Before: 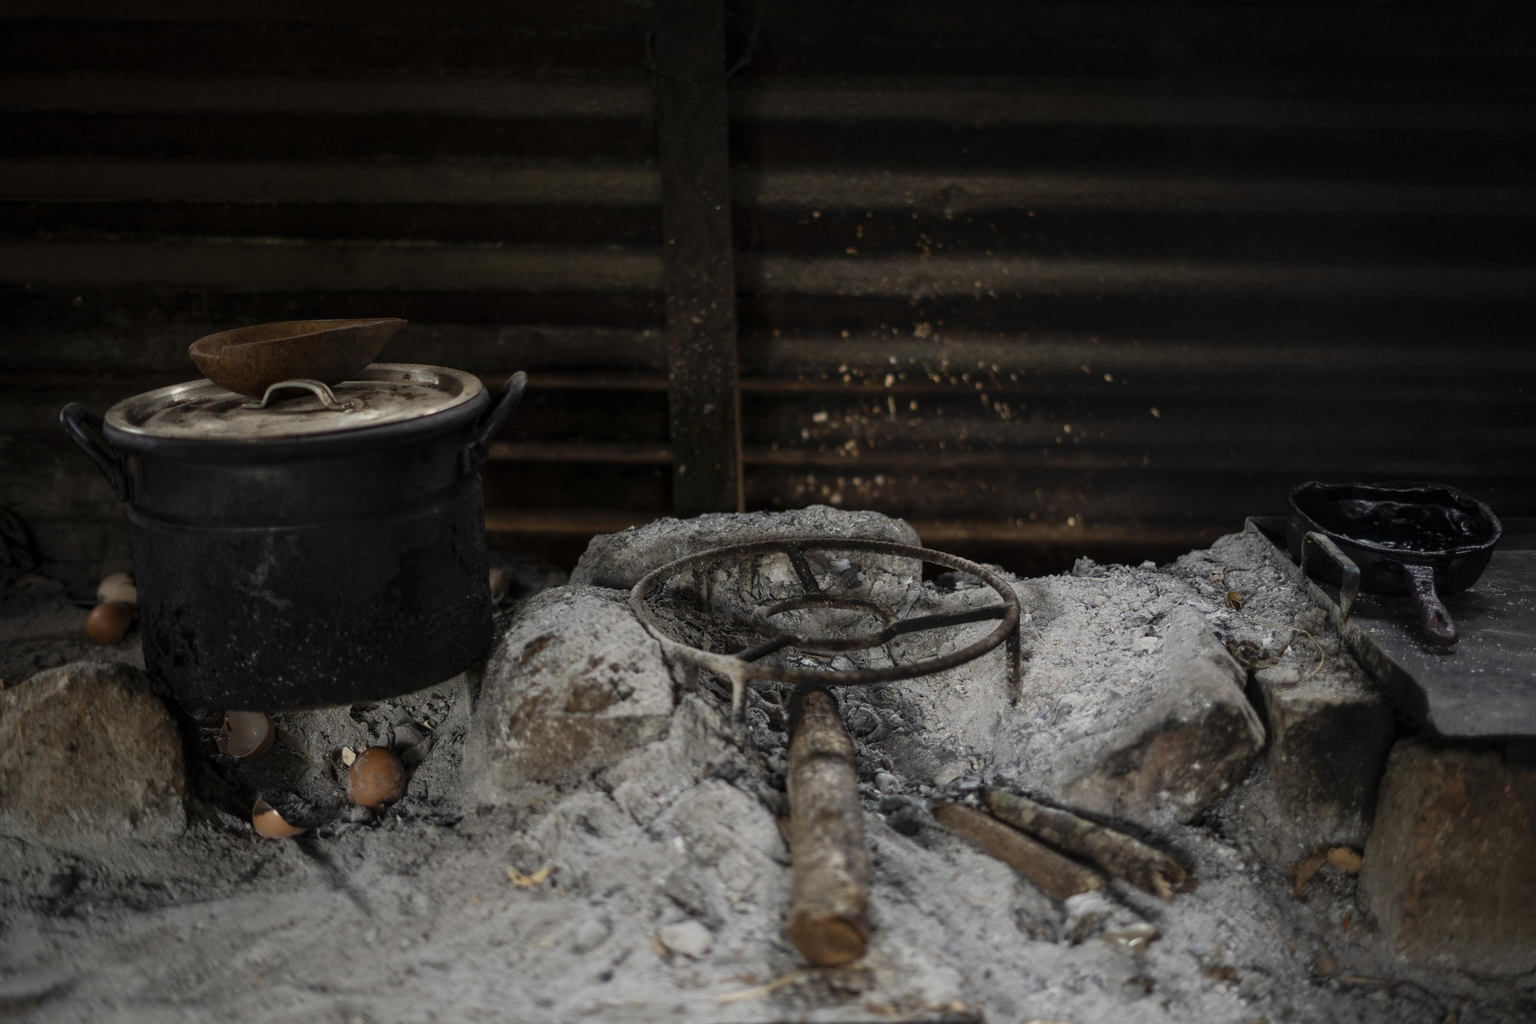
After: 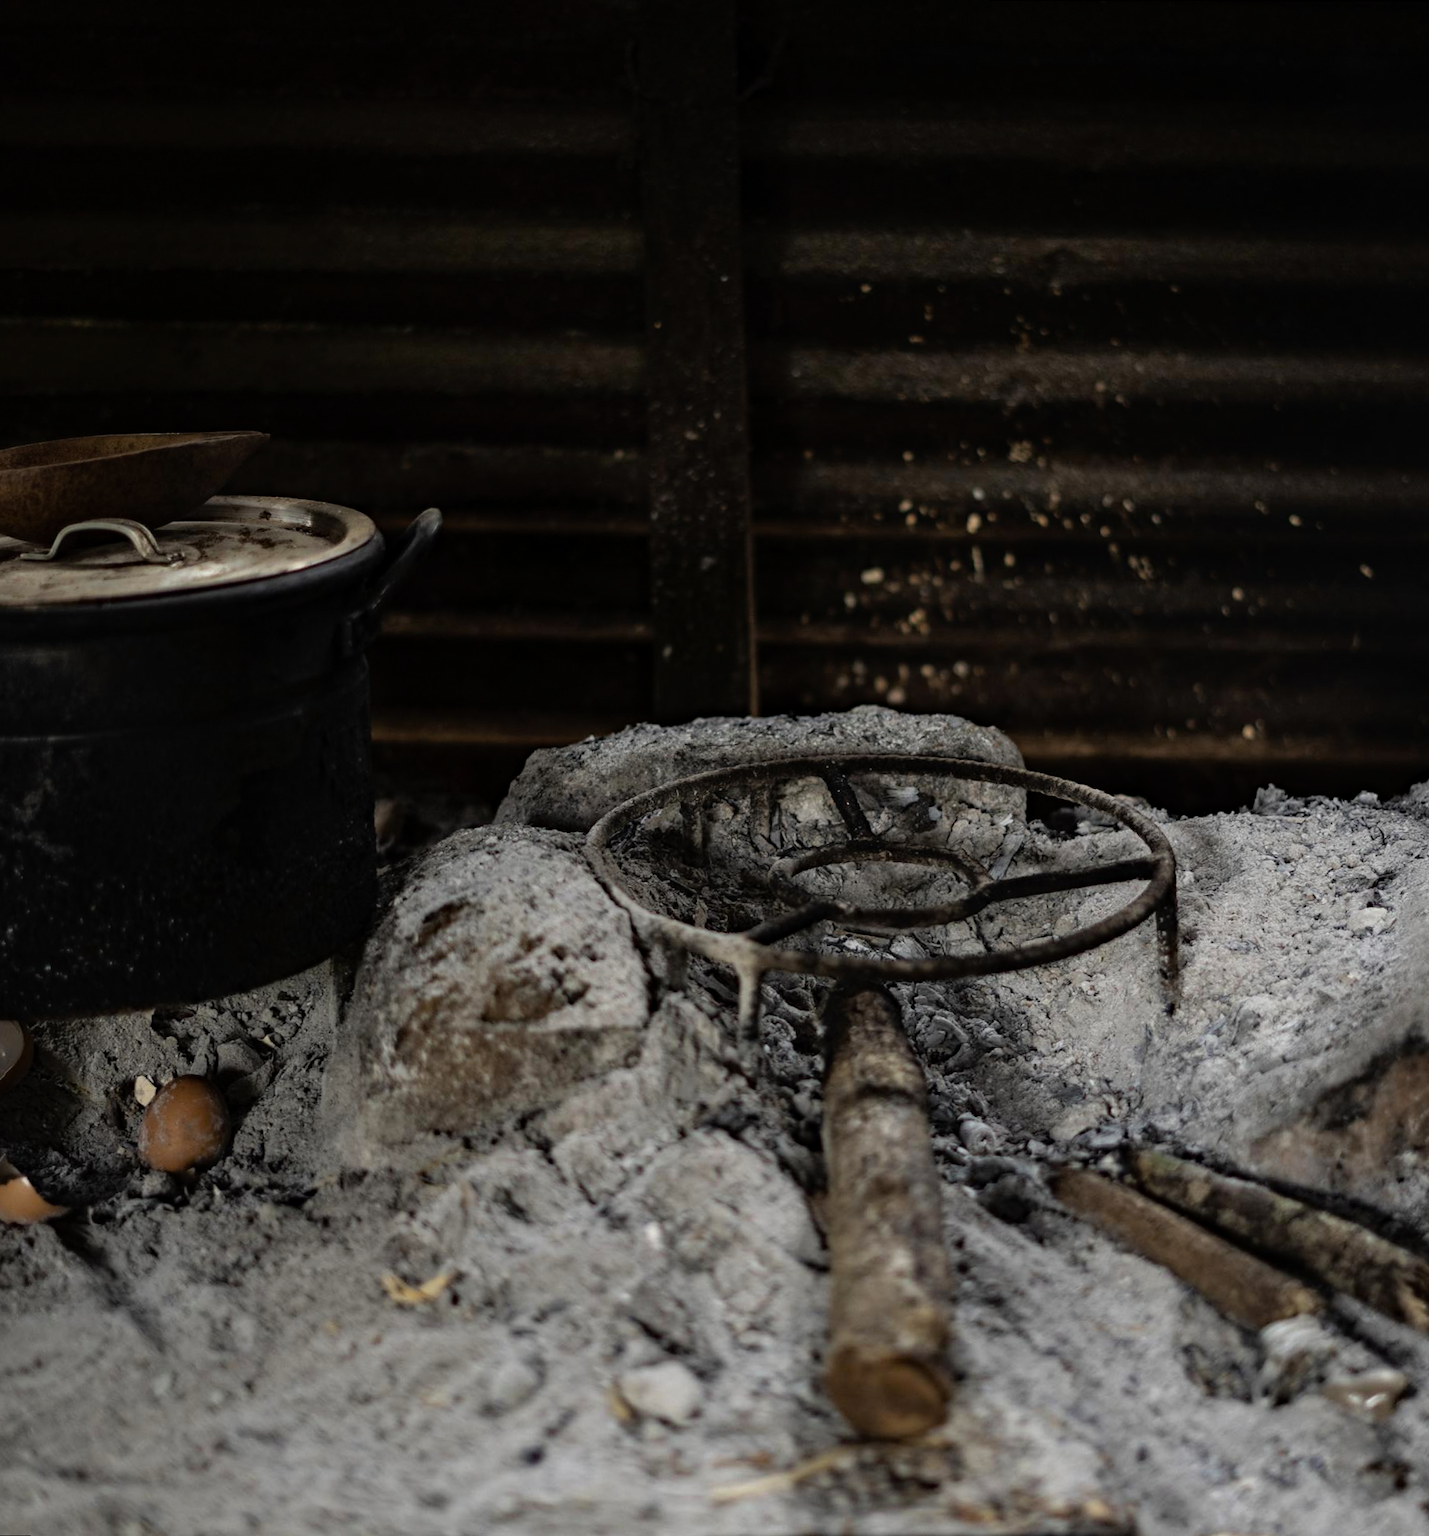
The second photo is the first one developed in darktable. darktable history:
crop and rotate: left 12.648%, right 20.685%
haze removal: strength 0.29, distance 0.25, compatibility mode true, adaptive false
rotate and perspective: rotation 0.215°, lens shift (vertical) -0.139, crop left 0.069, crop right 0.939, crop top 0.002, crop bottom 0.996
rgb curve: curves: ch0 [(0, 0) (0.136, 0.078) (0.262, 0.245) (0.414, 0.42) (1, 1)], compensate middle gray true, preserve colors basic power
